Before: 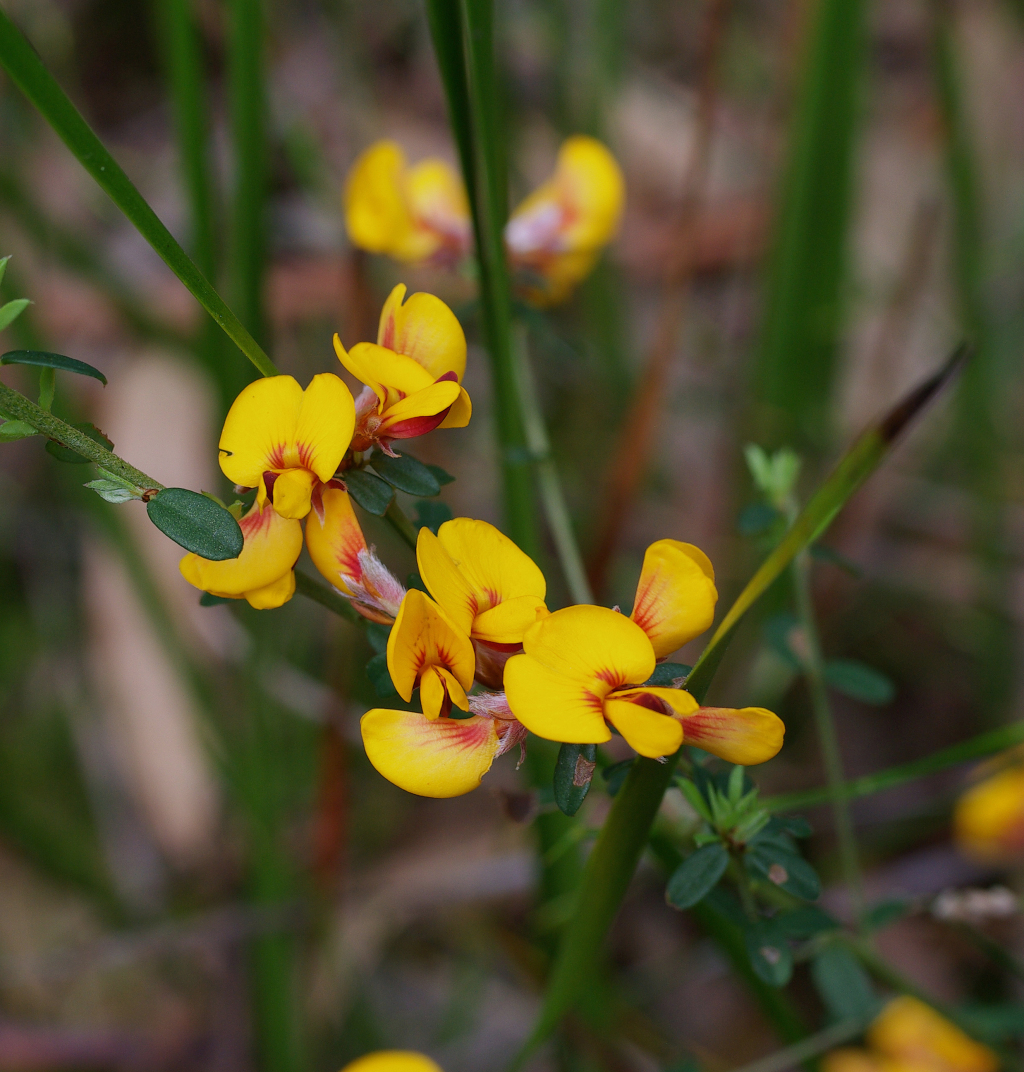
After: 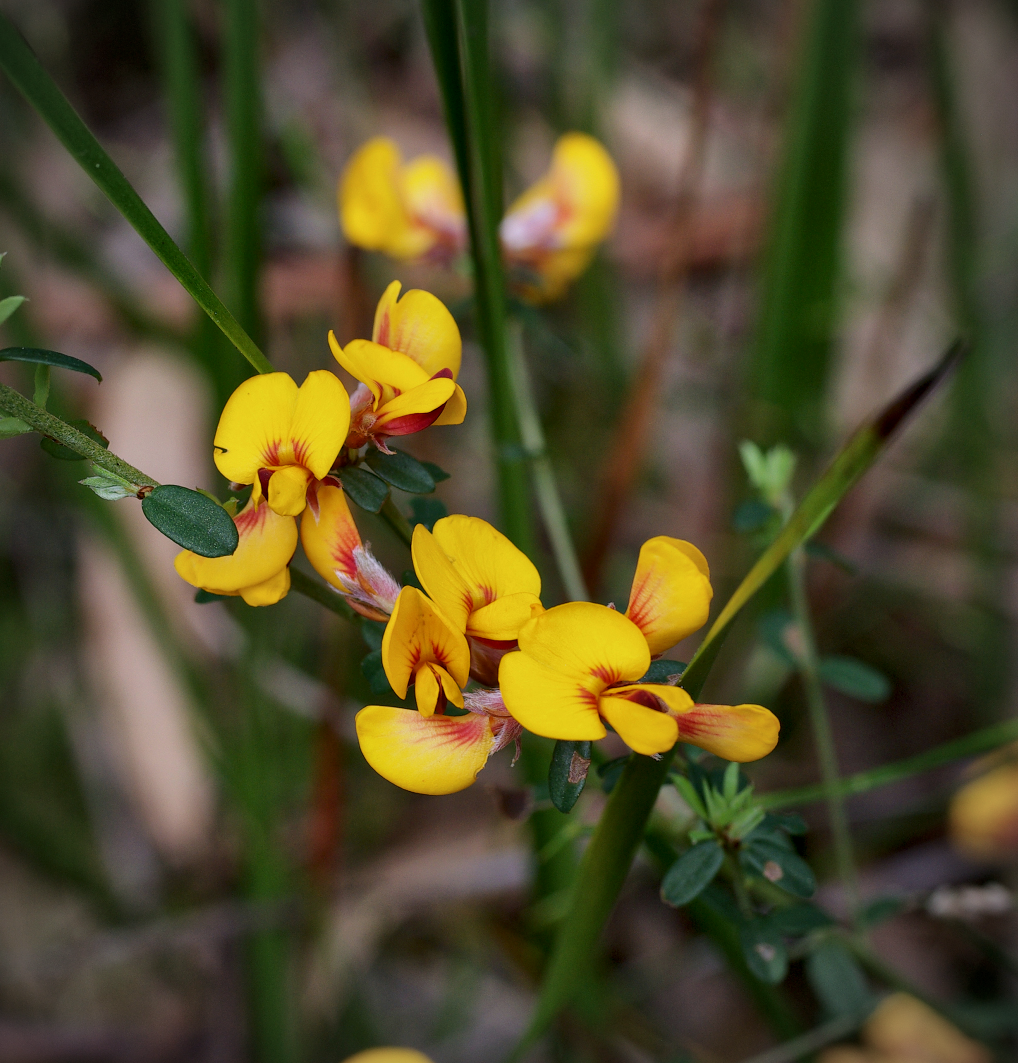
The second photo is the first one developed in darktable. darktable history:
vignetting: fall-off radius 60.4%, unbound false
crop and rotate: left 0.545%, top 0.339%, bottom 0.41%
local contrast: mode bilateral grid, contrast 19, coarseness 50, detail 149%, midtone range 0.2
